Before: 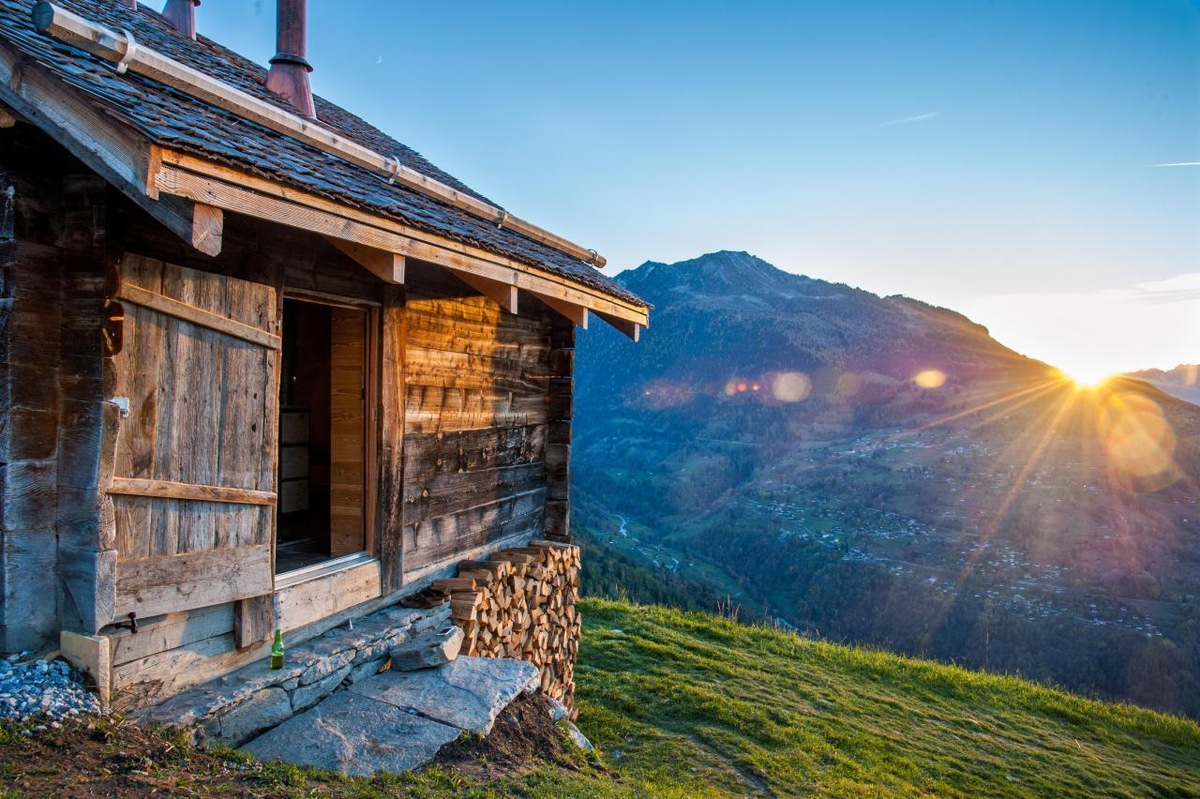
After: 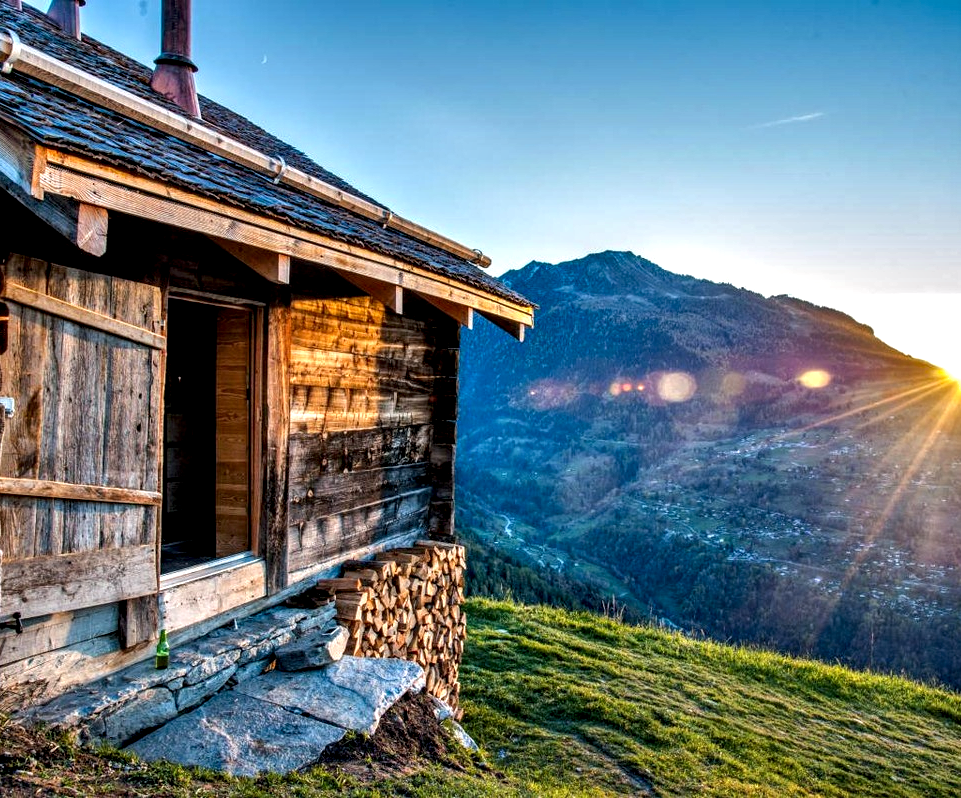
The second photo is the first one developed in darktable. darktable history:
contrast equalizer: y [[0.6 ×6], [0.55 ×6], [0 ×6], [0 ×6], [0 ×6]]
shadows and highlights: low approximation 0.01, soften with gaussian
crop and rotate: left 9.608%, right 10.251%
local contrast: on, module defaults
